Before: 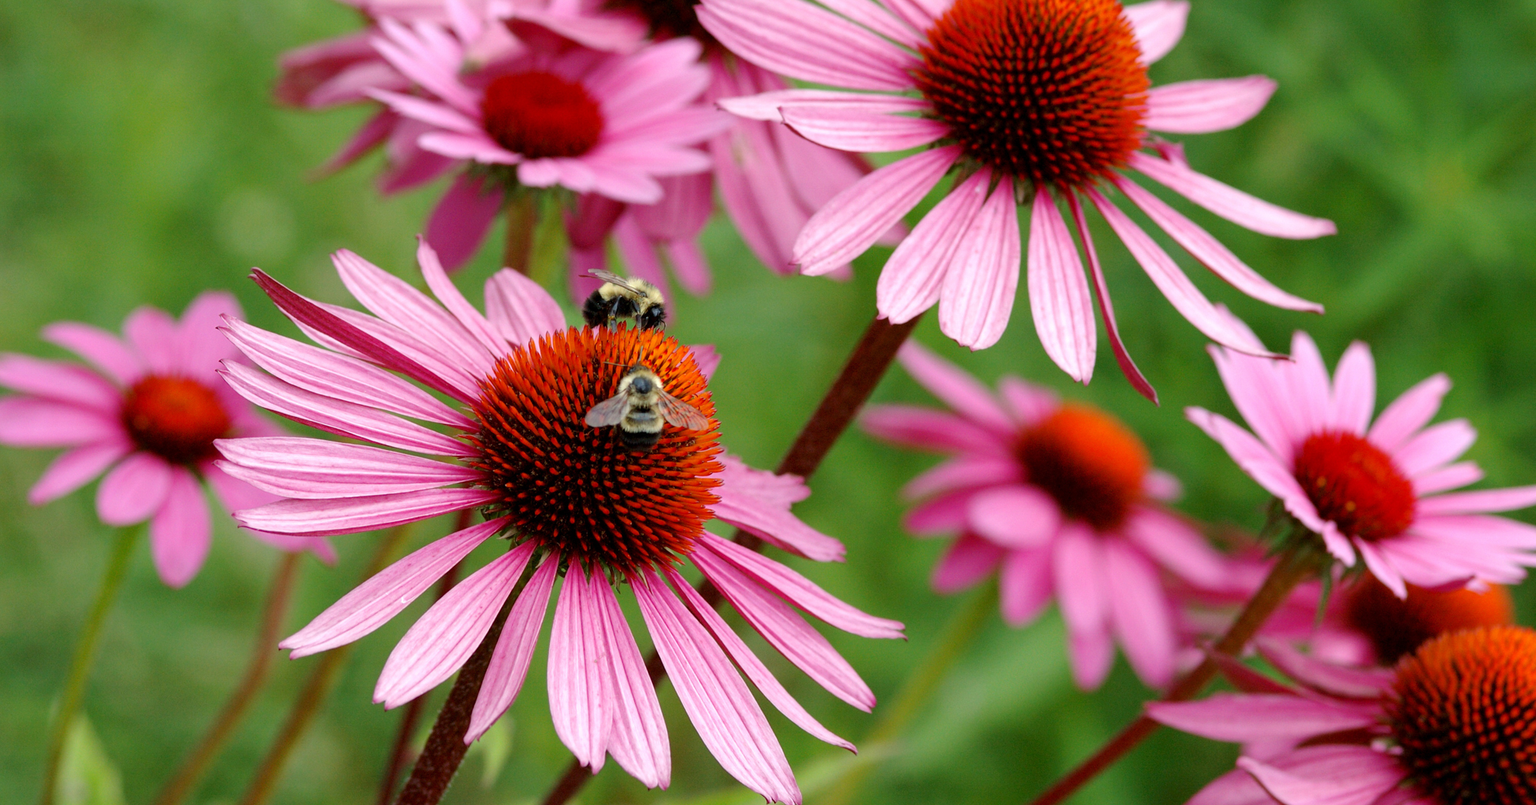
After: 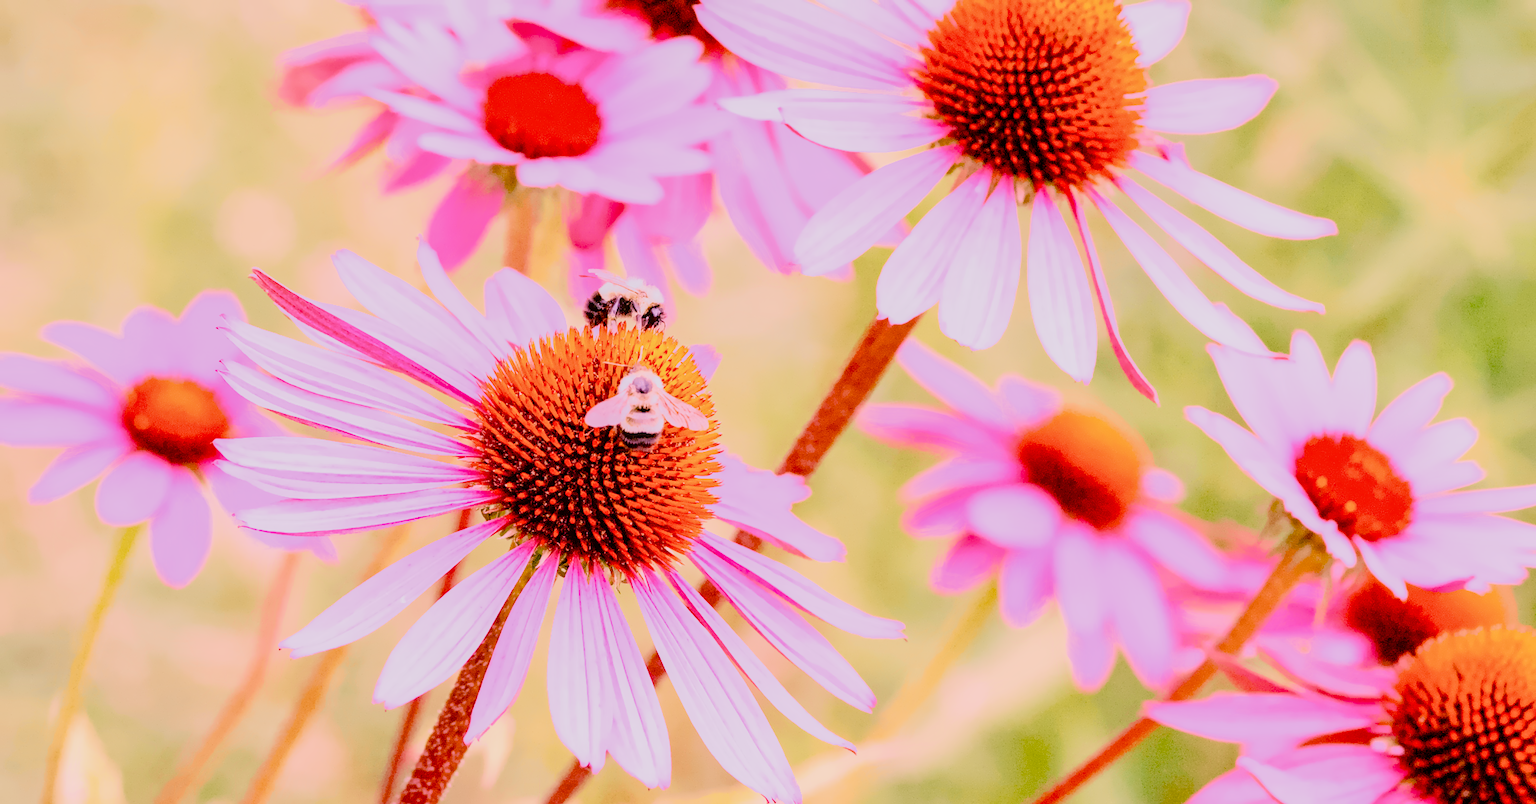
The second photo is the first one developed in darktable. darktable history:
local contrast: on, module defaults
denoise (profiled): preserve shadows 1.52, scattering 0.002, a [-1, 0, 0], compensate highlight preservation false
filmic rgb: black relative exposure -6.98 EV, white relative exposure 5.63 EV, hardness 2.86
haze removal: compatibility mode true, adaptive false
highlight reconstruction: on, module defaults
lens correction: scale 1, crop 1, focal 35, aperture 10, distance 0.775, camera "Canon EOS RP", lens "Canon RF 35mm F1.8 MACRO IS STM"
white balance: red 2.229, blue 1.46
tone equalizer "contrast tone curve: strong": -8 EV -1.08 EV, -7 EV -1.01 EV, -6 EV -0.867 EV, -5 EV -0.578 EV, -3 EV 0.578 EV, -2 EV 0.867 EV, -1 EV 1.01 EV, +0 EV 1.08 EV, edges refinement/feathering 500, mask exposure compensation -1.57 EV, preserve details no
color balance rgb "basic colorfulness: vibrant colors": perceptual saturation grading › global saturation 20%, perceptual saturation grading › highlights -25%, perceptual saturation grading › shadows 50%
color correction: highlights a* -1.43, highlights b* 10.12, shadows a* 0.395, shadows b* 19.35
velvia: on, module defaults
color calibration: illuminant as shot in camera, x 0.379, y 0.396, temperature 4138.76 K
color look up table: target a [13.56, 18.13, -4.88, -18.23, 8.84, -33.4, 41.41, 10.41, 48.24, 22.98, -23.71, 22.1, 14.18, -46.08, 53.38, 4.545, 49.99, -28.63, -0.43, -0.64, -0.73, -0.15, -0.42, -0.08, 0 ×25], target b [14.06, 17.81, -21.93, 30.49, -25.4, -0.2, 65.55, -45.96, 16.25, -21.59, 57.26, 77.48, -50.3, 37.7, 28.19, 89.81, -14.57, -28.64, 1.19, -0.34, -0.5, -0.27, -1.23, -0.97, 0 ×25], num patches 24
